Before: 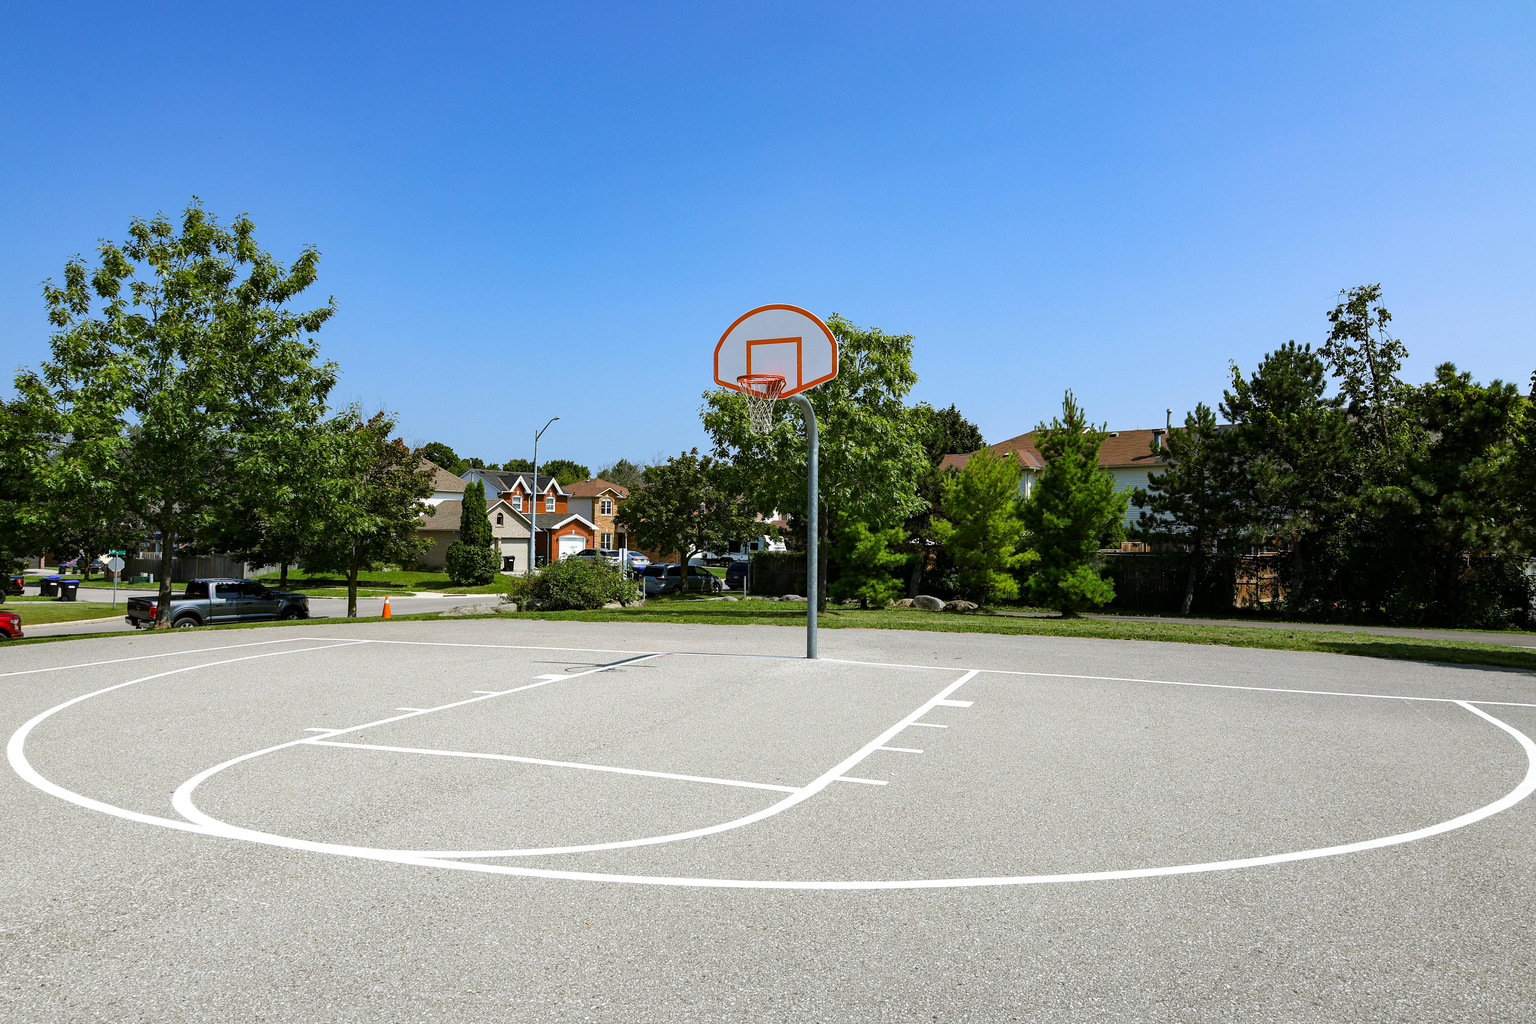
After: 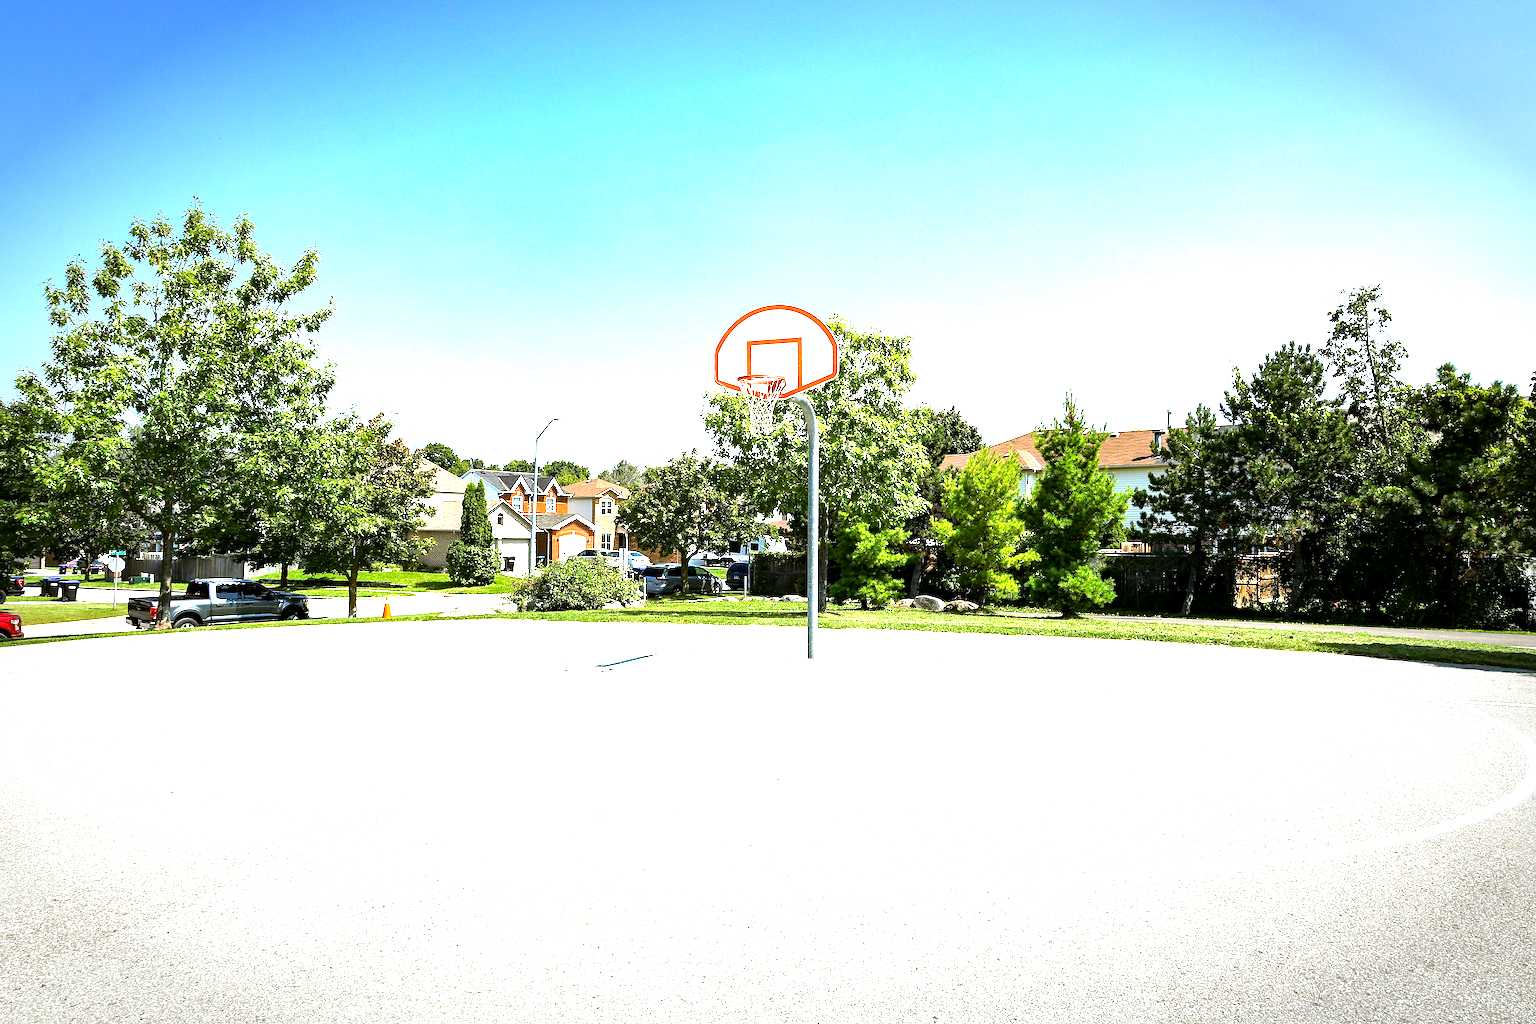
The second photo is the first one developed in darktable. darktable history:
exposure: black level correction 0.001, exposure 1.727 EV, compensate highlight preservation false
tone equalizer: -8 EV -0.45 EV, -7 EV -0.399 EV, -6 EV -0.36 EV, -5 EV -0.224 EV, -3 EV 0.226 EV, -2 EV 0.304 EV, -1 EV 0.368 EV, +0 EV 0.4 EV, mask exposure compensation -0.486 EV
vignetting: fall-off start 70.34%, brightness -0.629, saturation -0.014, width/height ratio 1.335
sharpen: on, module defaults
